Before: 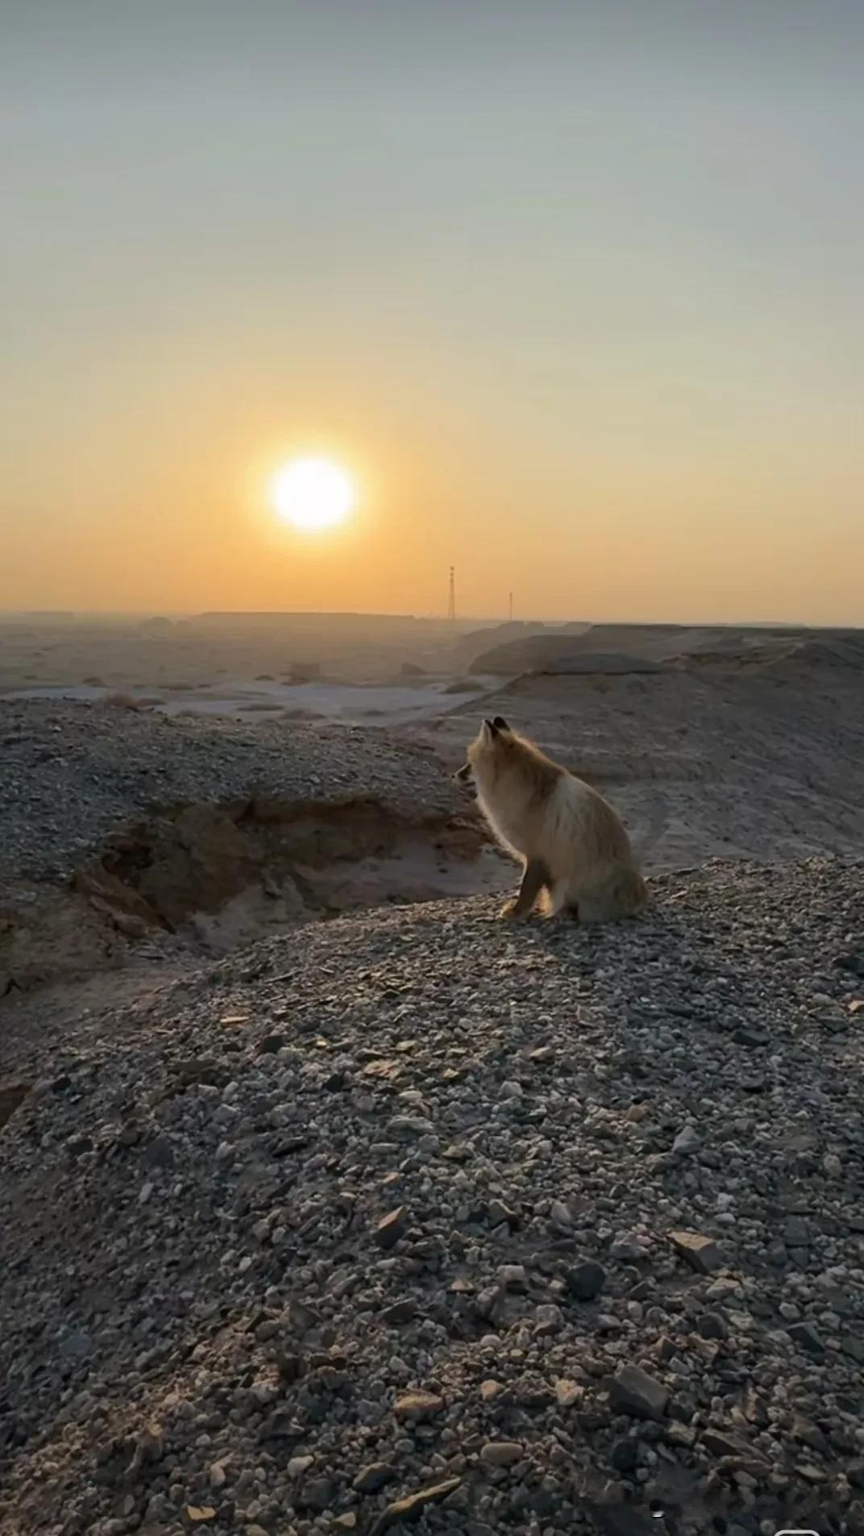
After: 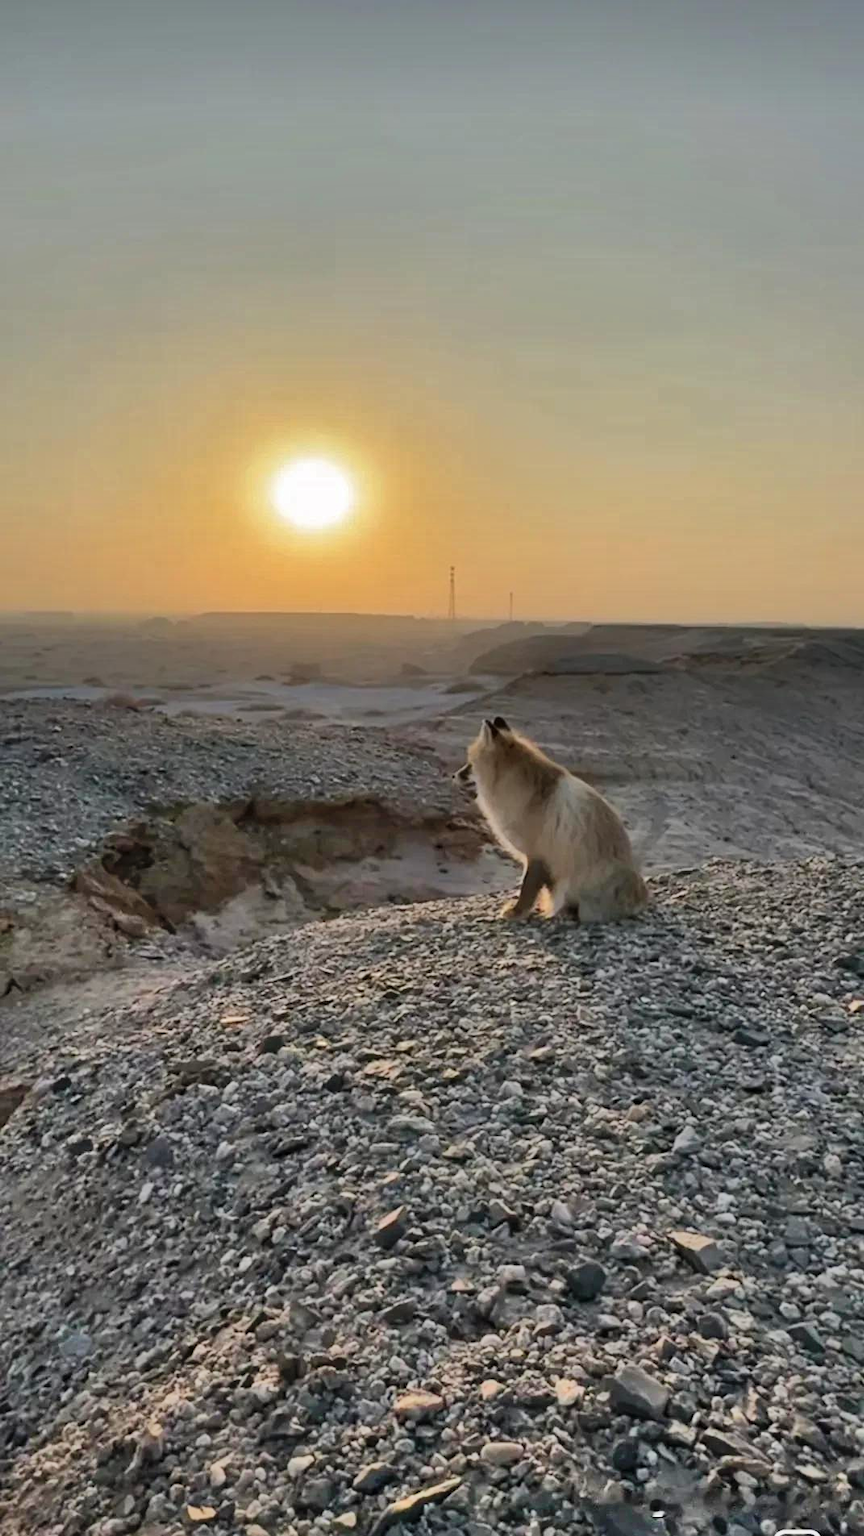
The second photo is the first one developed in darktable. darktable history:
shadows and highlights: shadows 75.02, highlights -60.62, soften with gaussian
